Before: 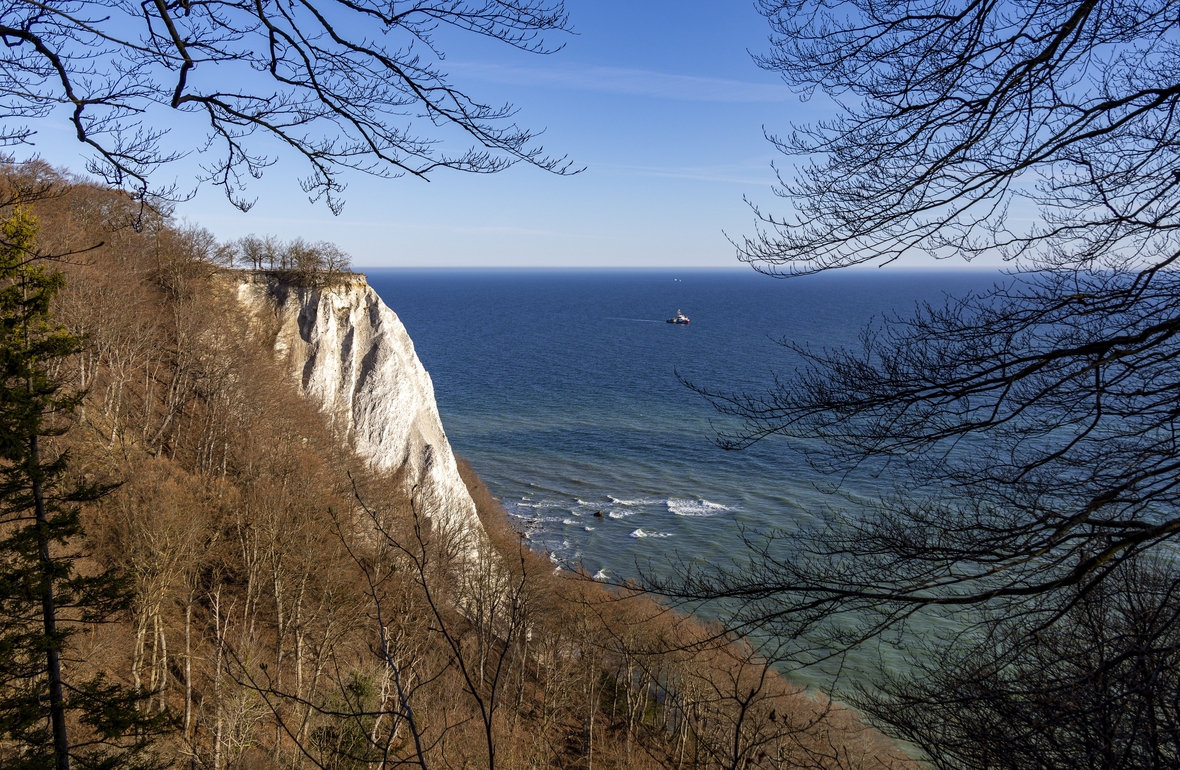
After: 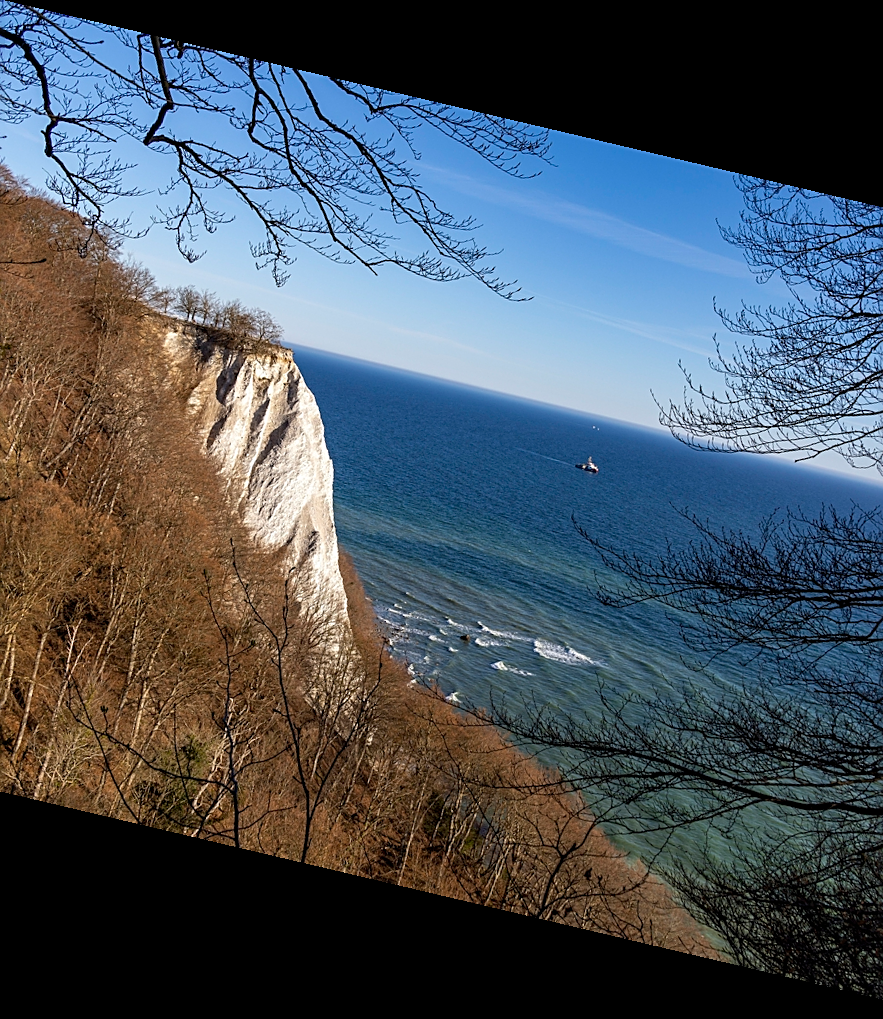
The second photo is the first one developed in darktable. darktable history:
sharpen: on, module defaults
crop and rotate: left 13.342%, right 19.991%
rotate and perspective: rotation 13.27°, automatic cropping off
